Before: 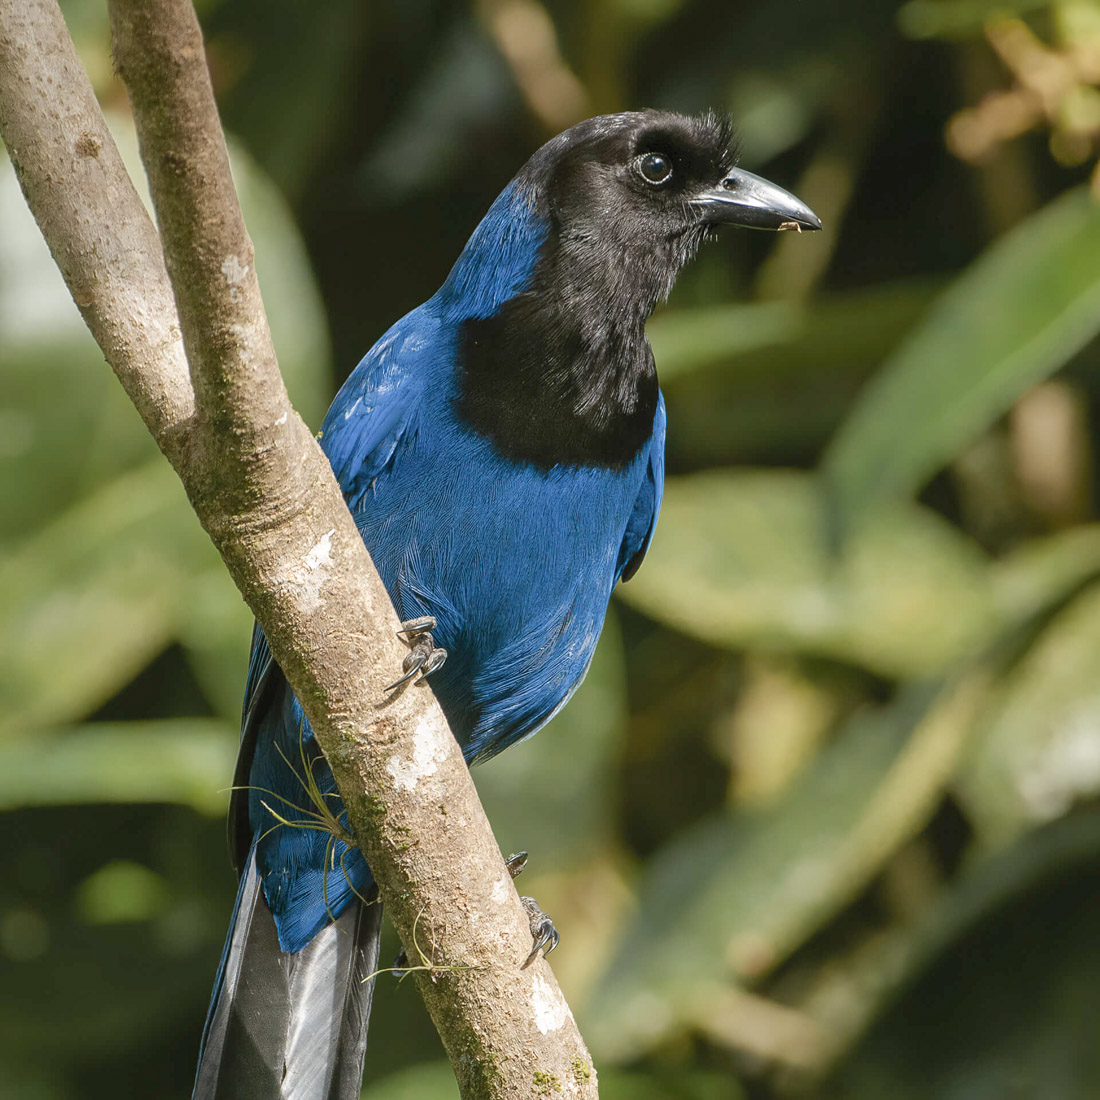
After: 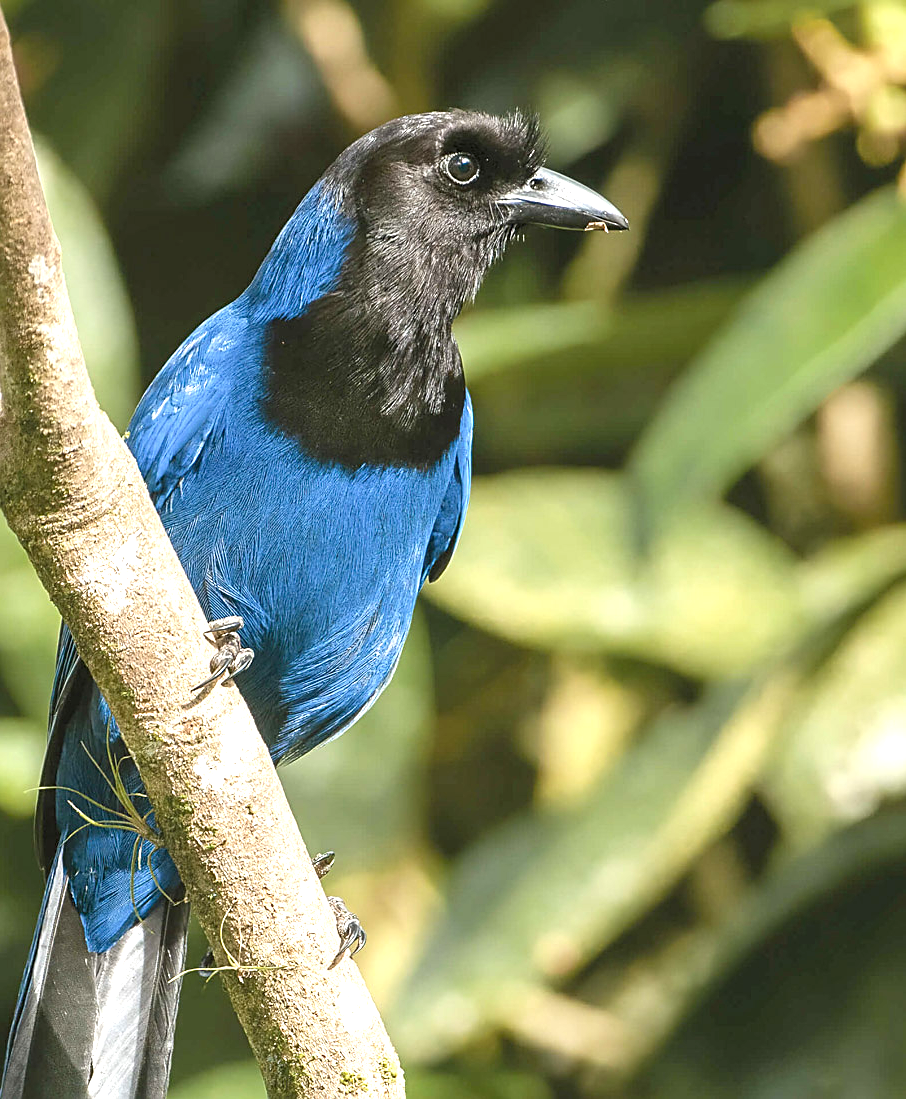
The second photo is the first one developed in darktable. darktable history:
exposure: exposure 1 EV, compensate highlight preservation false
sharpen: on, module defaults
crop: left 17.582%, bottom 0.031%
